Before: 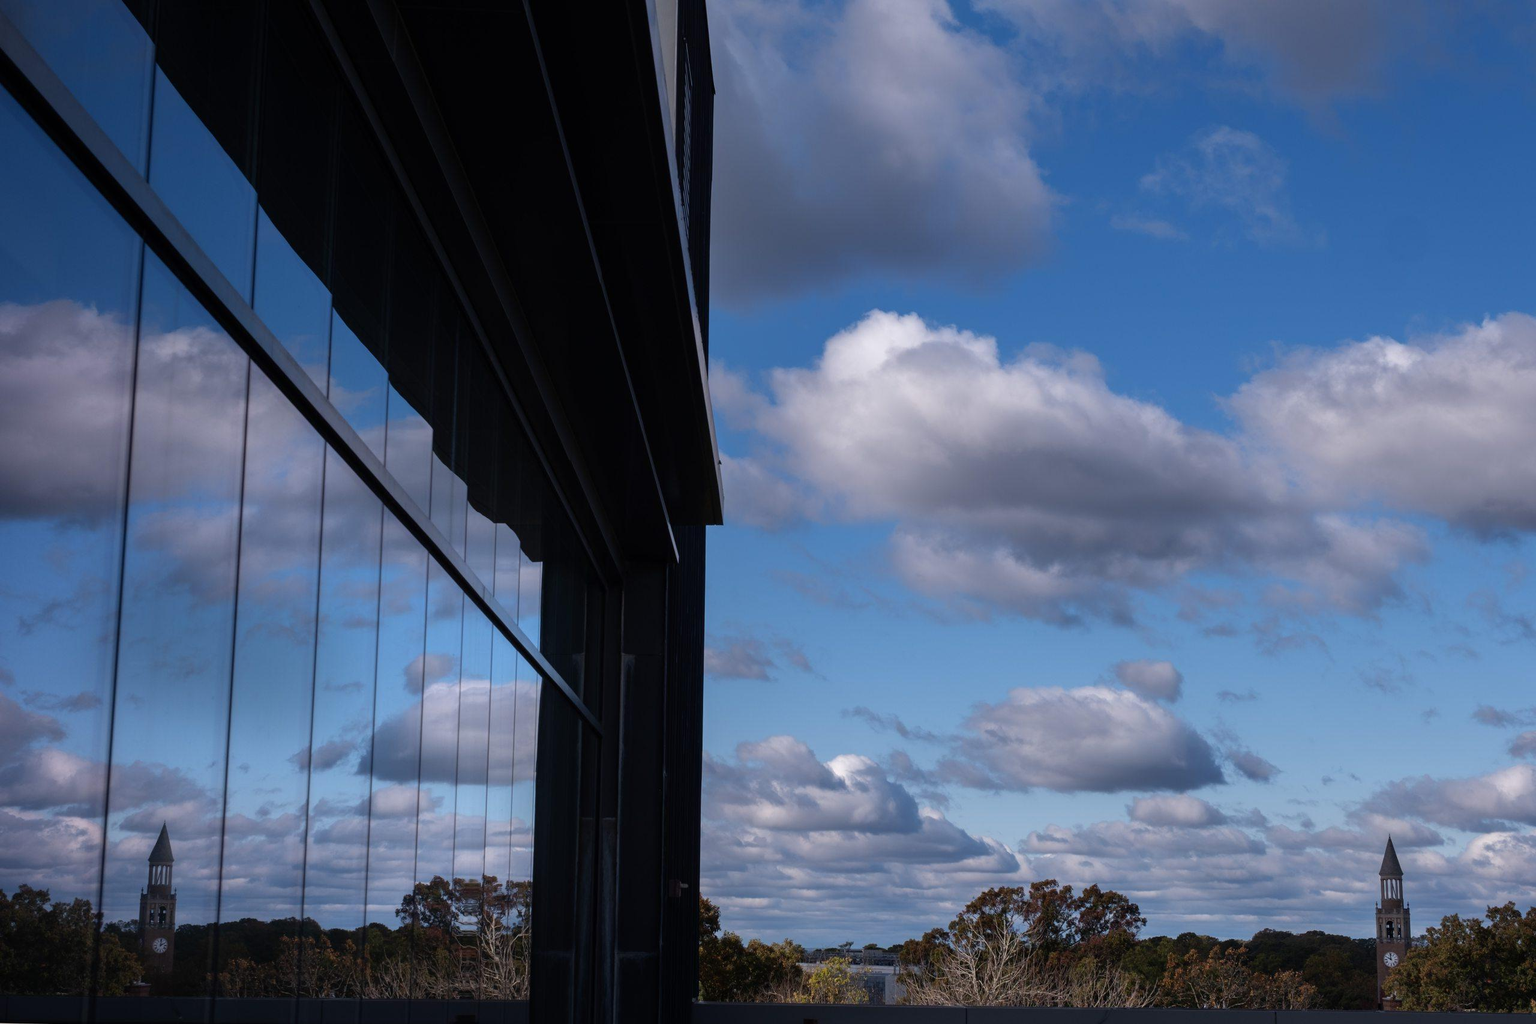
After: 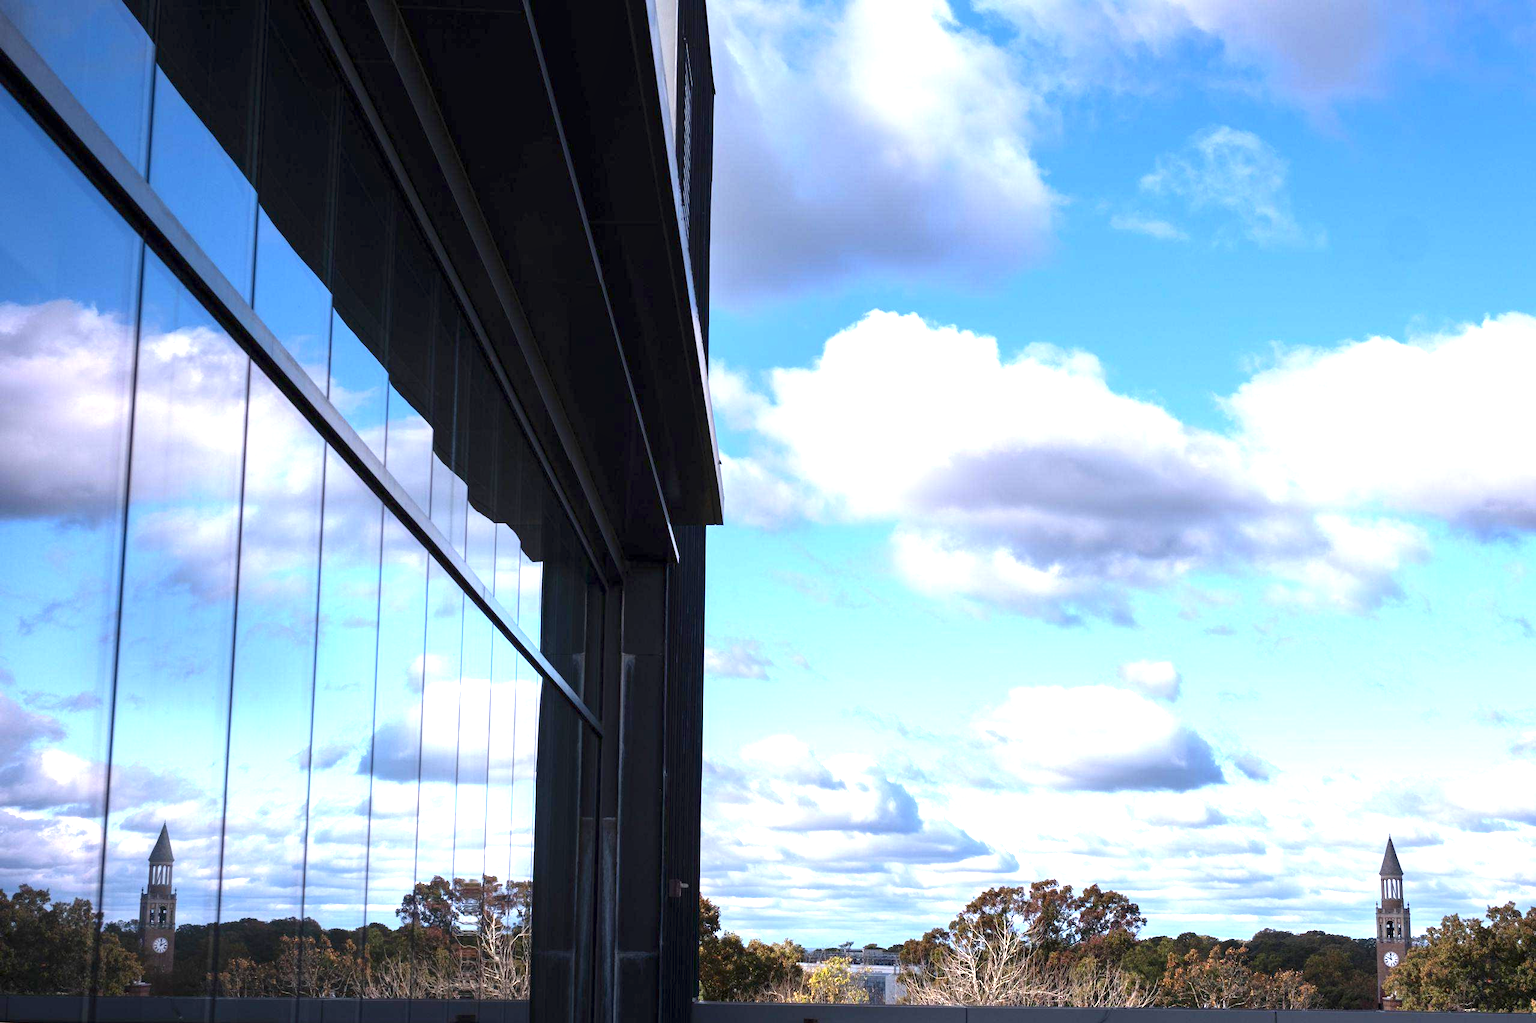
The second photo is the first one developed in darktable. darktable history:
local contrast: highlights 104%, shadows 103%, detail 120%, midtone range 0.2
exposure: black level correction 0, exposure 1.989 EV, compensate highlight preservation false
